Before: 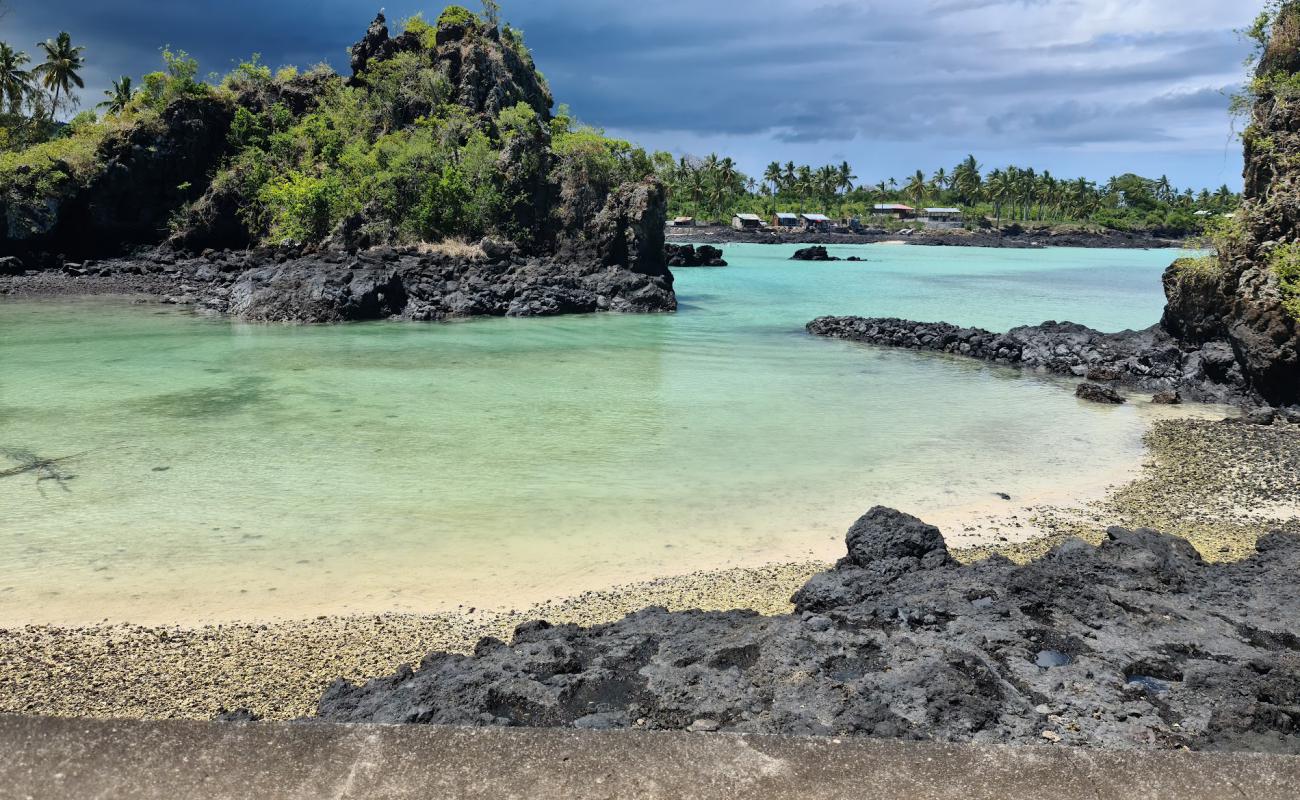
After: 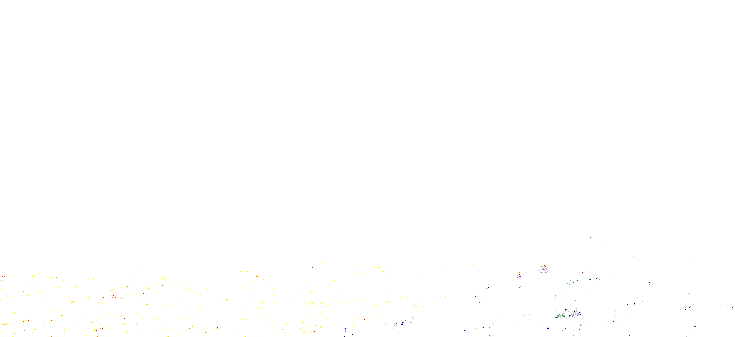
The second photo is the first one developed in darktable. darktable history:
crop: top 44.594%, right 43.436%, bottom 13.223%
exposure: exposure 7.943 EV, compensate highlight preservation false
